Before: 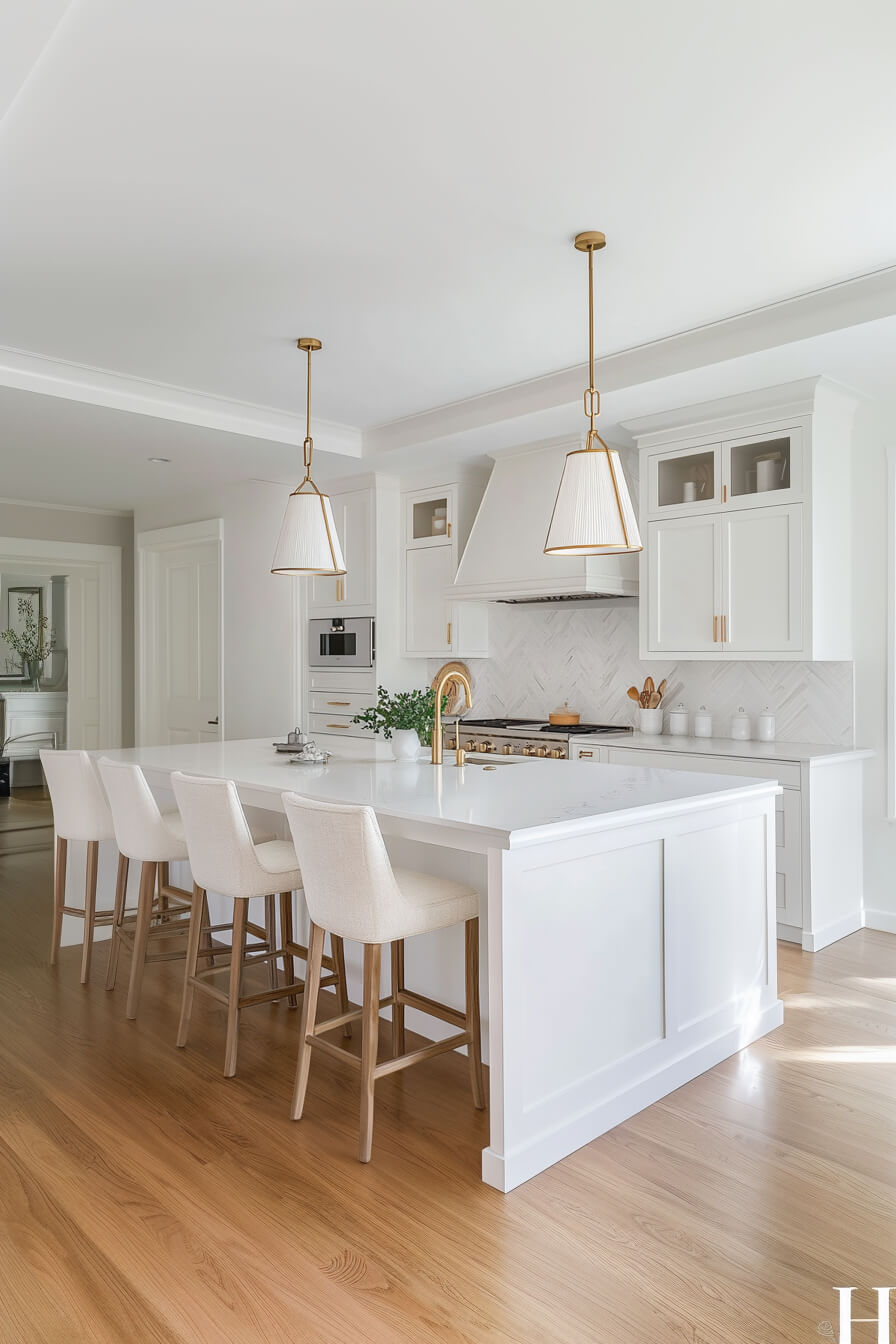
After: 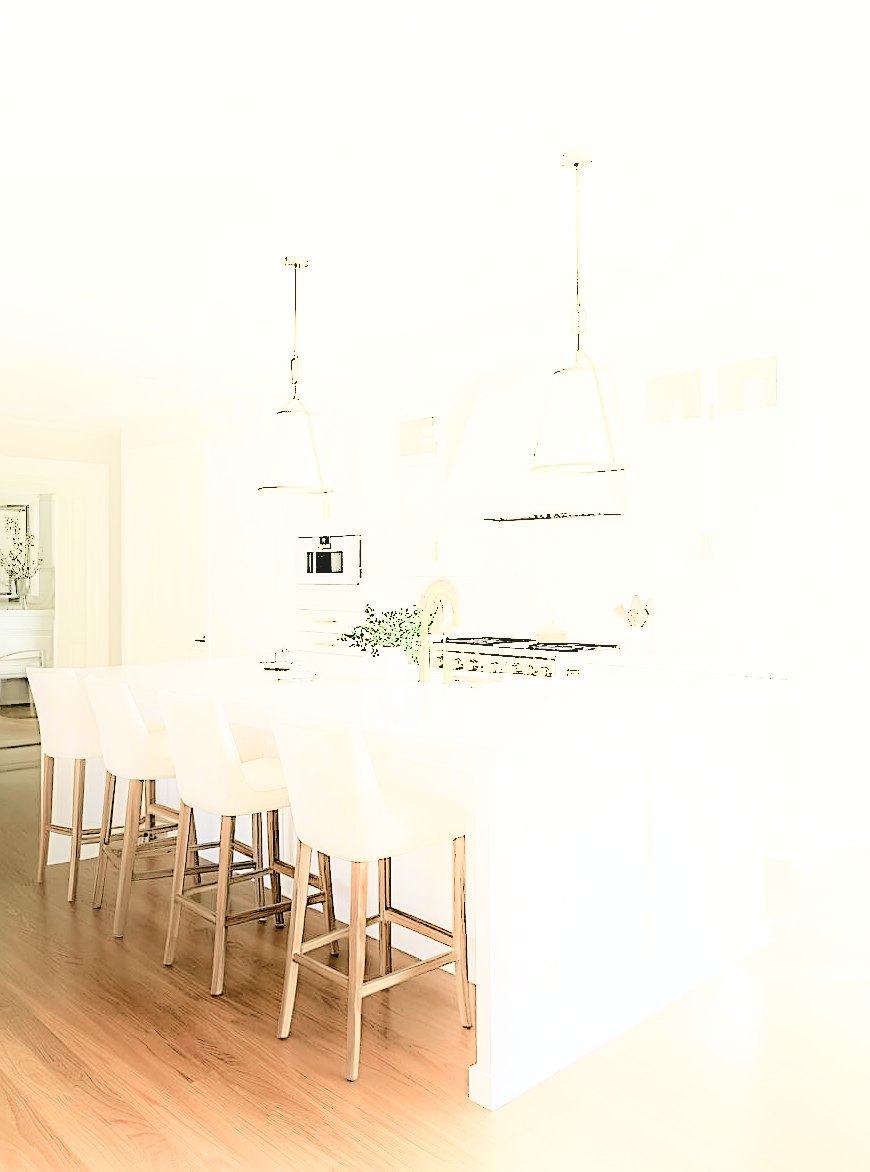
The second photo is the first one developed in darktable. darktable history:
tone equalizer: on, module defaults
shadows and highlights: shadows -21.3, highlights 100, soften with gaussian
sharpen: radius 2.543, amount 0.636
crop: left 1.507%, top 6.147%, right 1.379%, bottom 6.637%
rgb levels: preserve colors sum RGB, levels [[0.038, 0.433, 0.934], [0, 0.5, 1], [0, 0.5, 1]]
color balance rgb: shadows lift › chroma 1%, shadows lift › hue 28.8°, power › hue 60°, highlights gain › chroma 1%, highlights gain › hue 60°, global offset › luminance 0.25%, perceptual saturation grading › highlights -20%, perceptual saturation grading › shadows 20%, perceptual brilliance grading › highlights 10%, perceptual brilliance grading › shadows -5%, global vibrance 19.67%
tone curve: curves: ch0 [(0, 0.023) (0.087, 0.065) (0.184, 0.168) (0.45, 0.54) (0.57, 0.683) (0.706, 0.841) (0.877, 0.948) (1, 0.984)]; ch1 [(0, 0) (0.388, 0.369) (0.447, 0.447) (0.505, 0.5) (0.534, 0.528) (0.57, 0.571) (0.592, 0.602) (0.644, 0.663) (1, 1)]; ch2 [(0, 0) (0.314, 0.223) (0.427, 0.405) (0.492, 0.496) (0.524, 0.547) (0.534, 0.57) (0.583, 0.605) (0.673, 0.667) (1, 1)], color space Lab, independent channels, preserve colors none
